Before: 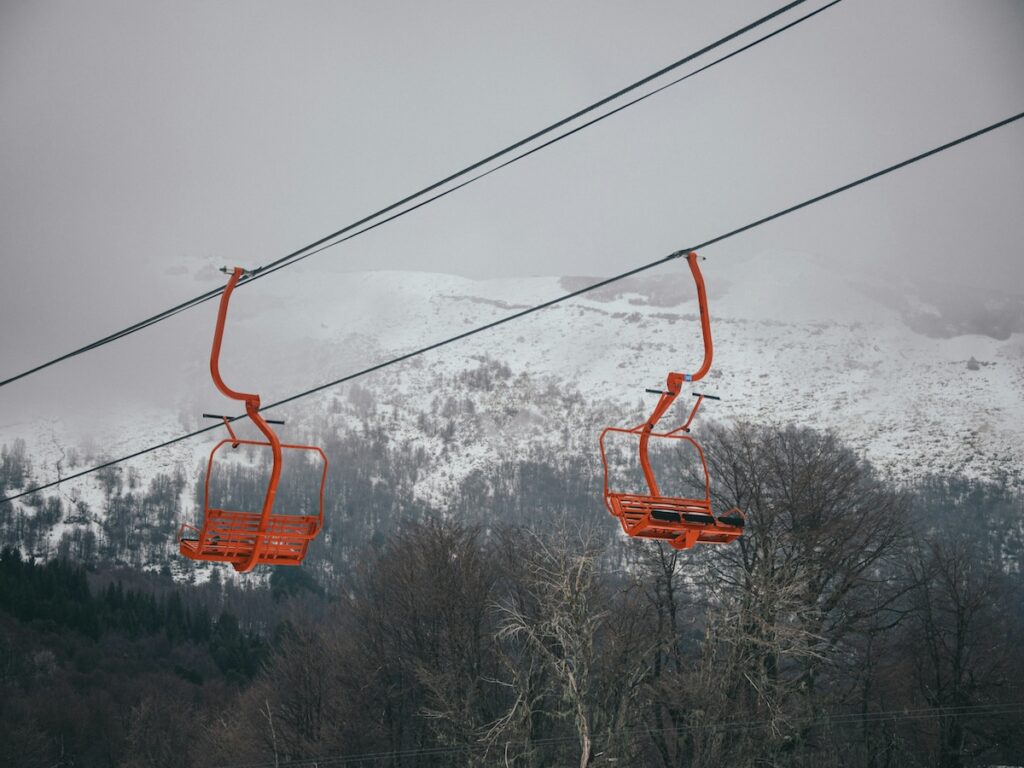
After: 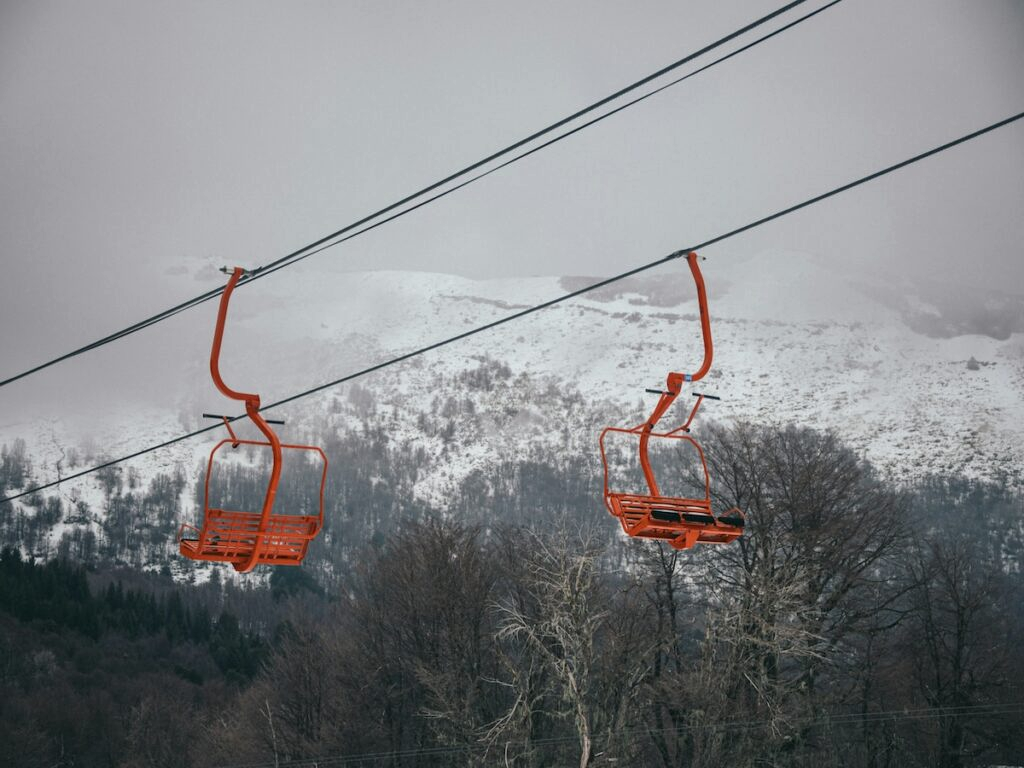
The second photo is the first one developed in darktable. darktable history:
local contrast: mode bilateral grid, contrast 25, coarseness 49, detail 122%, midtone range 0.2
